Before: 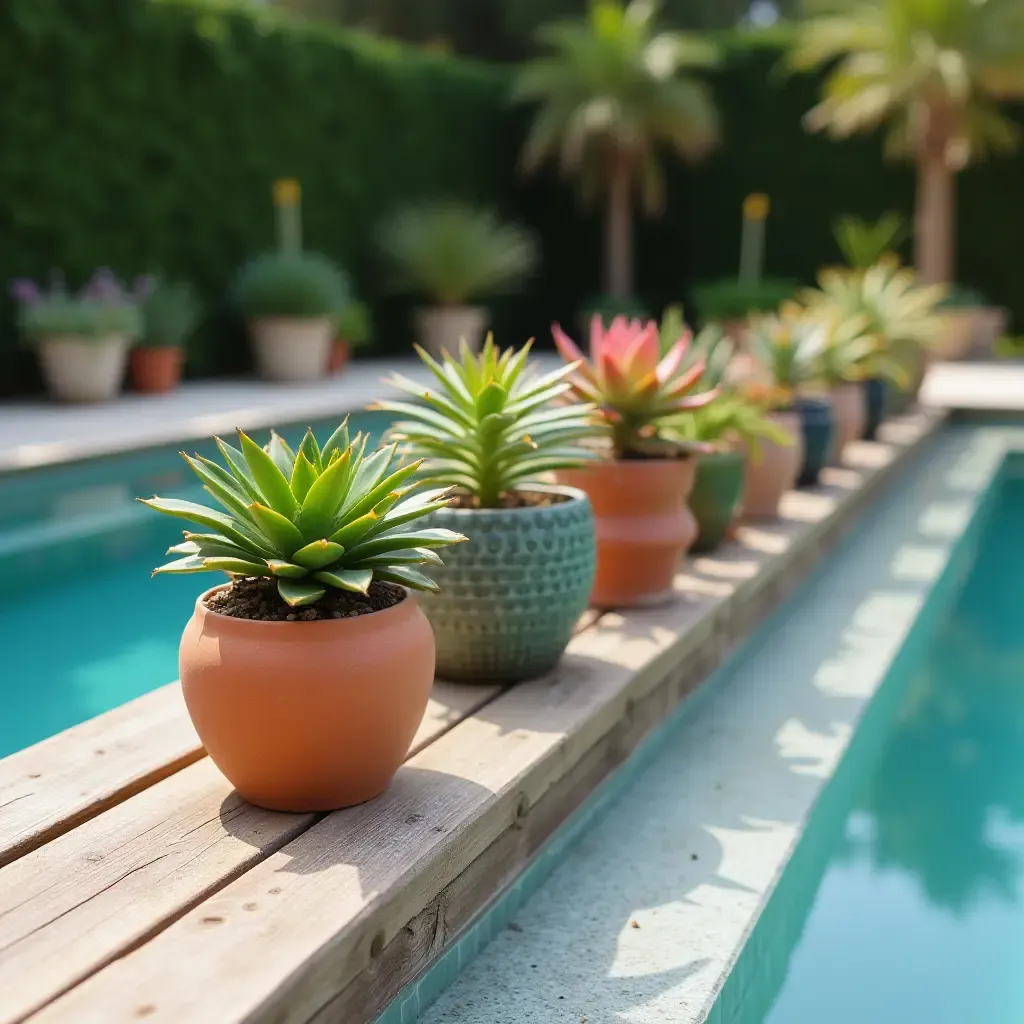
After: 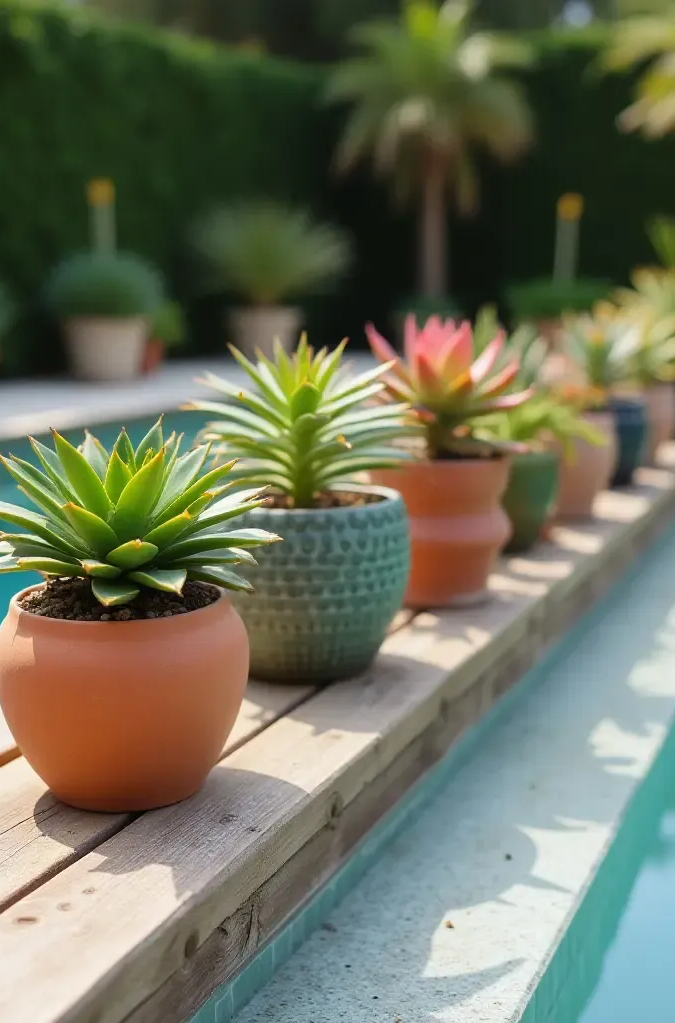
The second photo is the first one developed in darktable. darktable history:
crop and rotate: left 18.246%, right 15.748%
